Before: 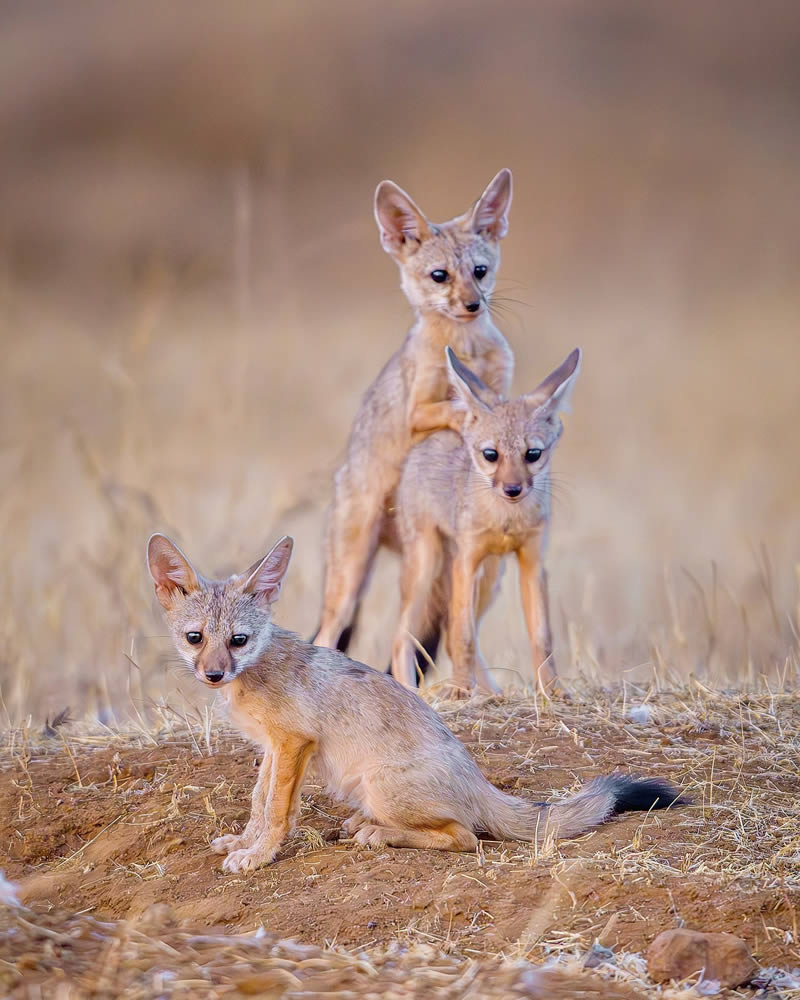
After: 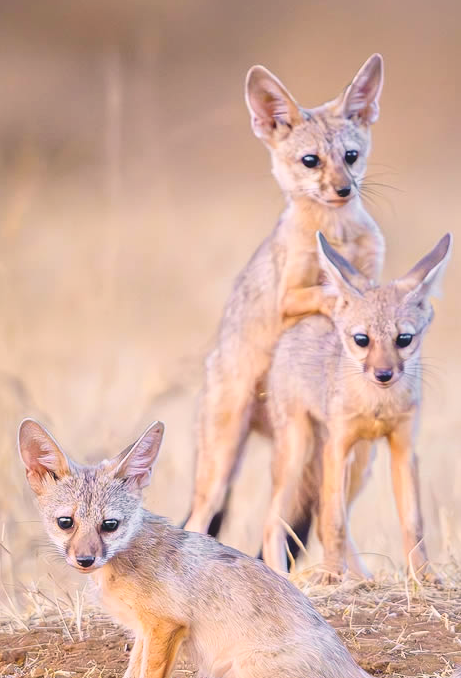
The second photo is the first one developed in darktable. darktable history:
crop: left 16.198%, top 11.506%, right 26.146%, bottom 20.596%
color balance rgb: shadows lift › chroma 2.061%, shadows lift › hue 246.86°, highlights gain › chroma 1.658%, highlights gain › hue 56.6°, global offset › luminance 0.476%, linear chroma grading › global chroma -14.586%, perceptual saturation grading › global saturation 1.95%, perceptual saturation grading › highlights -1.533%, perceptual saturation grading › mid-tones 4.36%, perceptual saturation grading › shadows 7.722%, global vibrance 15.585%
base curve: curves: ch0 [(0, 0) (0.579, 0.807) (1, 1)]
contrast equalizer: y [[0.528 ×6], [0.514 ×6], [0.362 ×6], [0 ×6], [0 ×6]], mix -0.981
